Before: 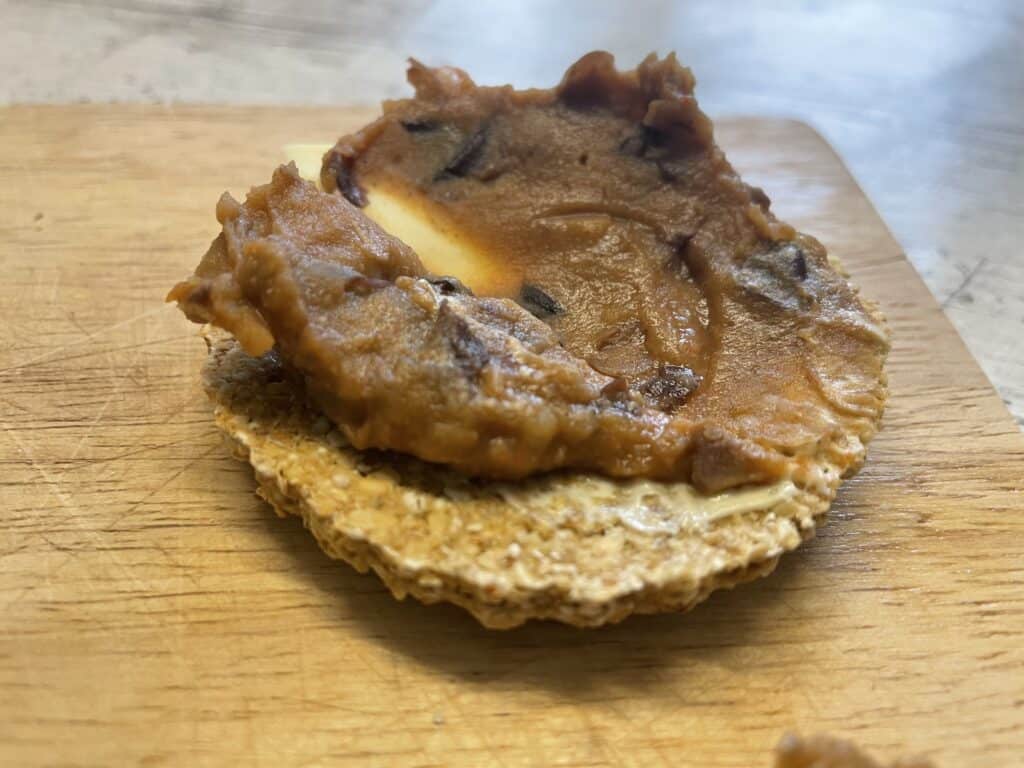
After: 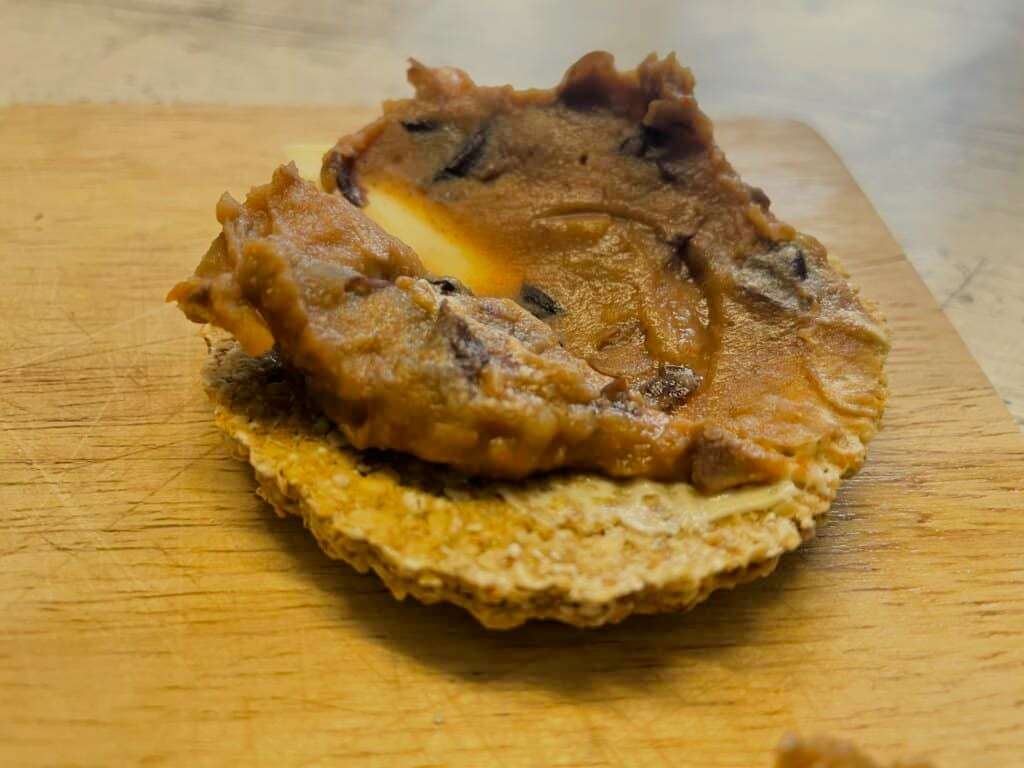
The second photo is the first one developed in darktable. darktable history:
color correction: highlights a* 2.72, highlights b* 22.8
filmic rgb: black relative exposure -7.15 EV, white relative exposure 5.36 EV, hardness 3.02
